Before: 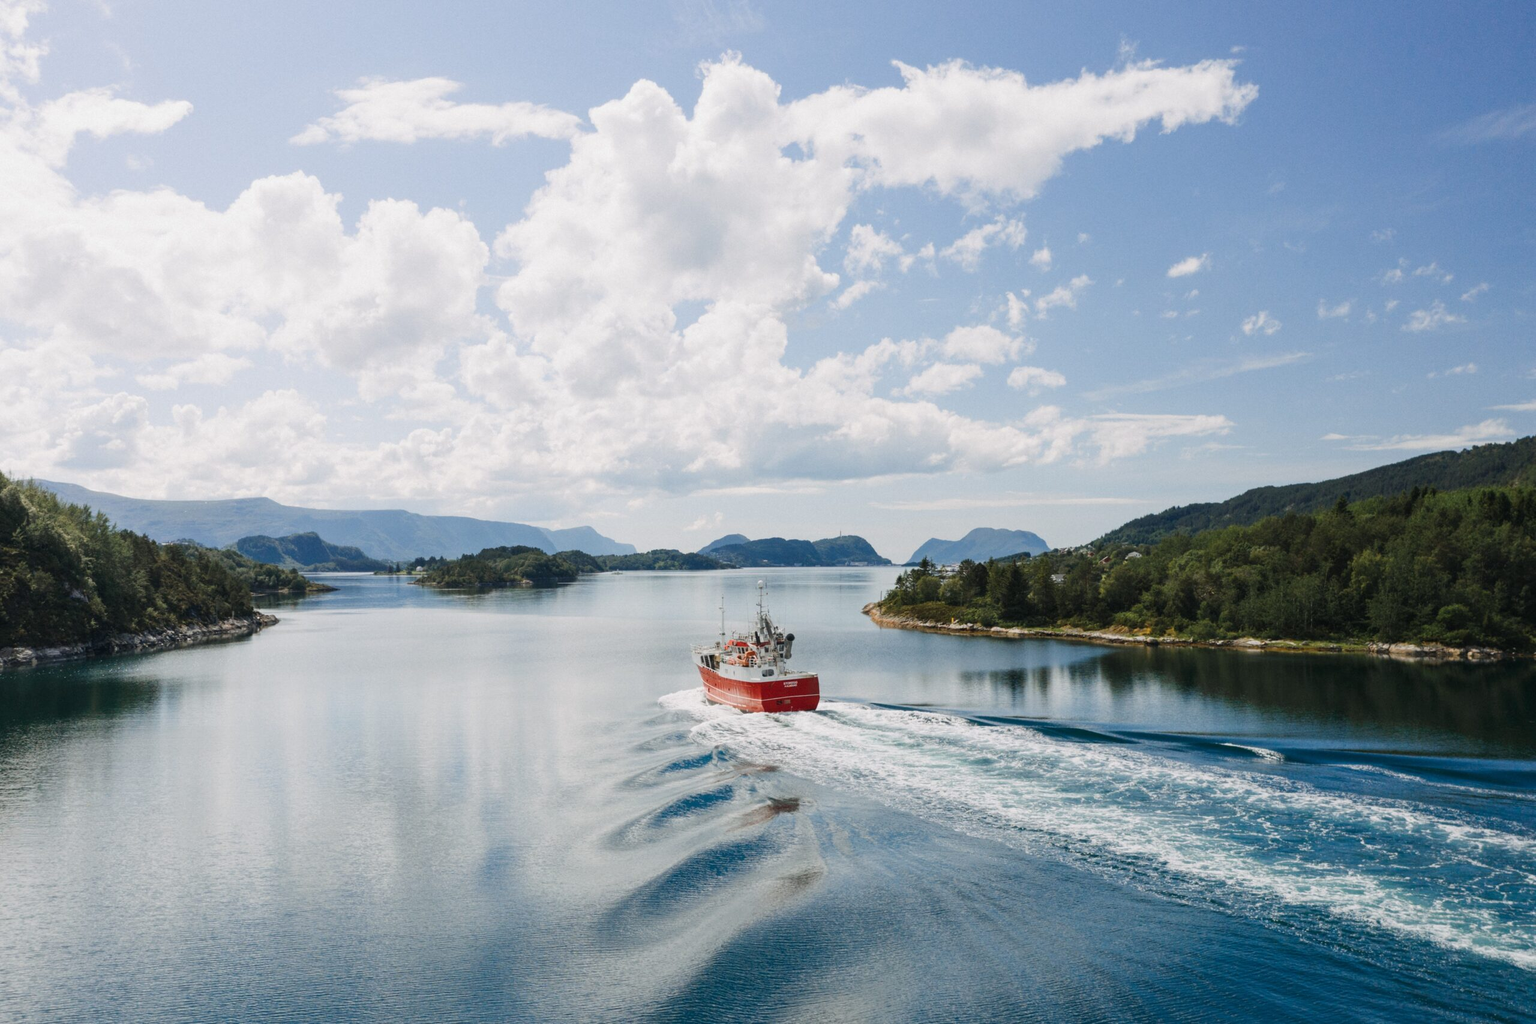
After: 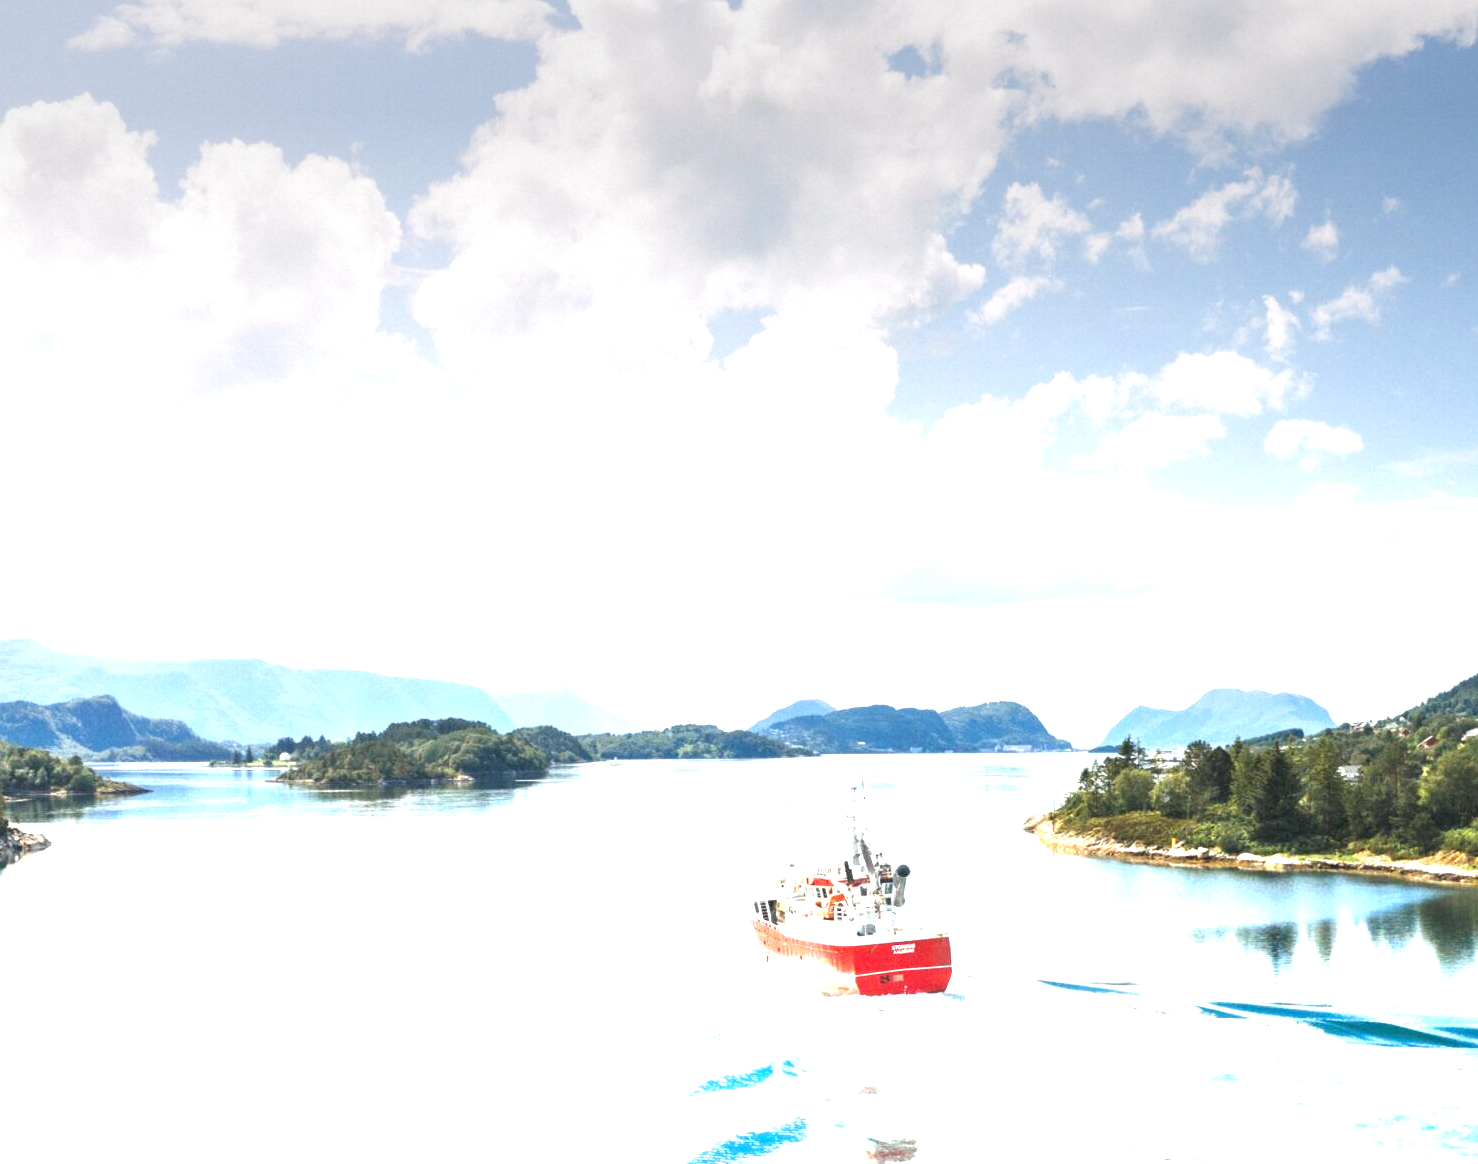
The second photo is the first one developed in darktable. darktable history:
crop: left 16.202%, top 11.208%, right 26.045%, bottom 20.557%
graduated density: density -3.9 EV
